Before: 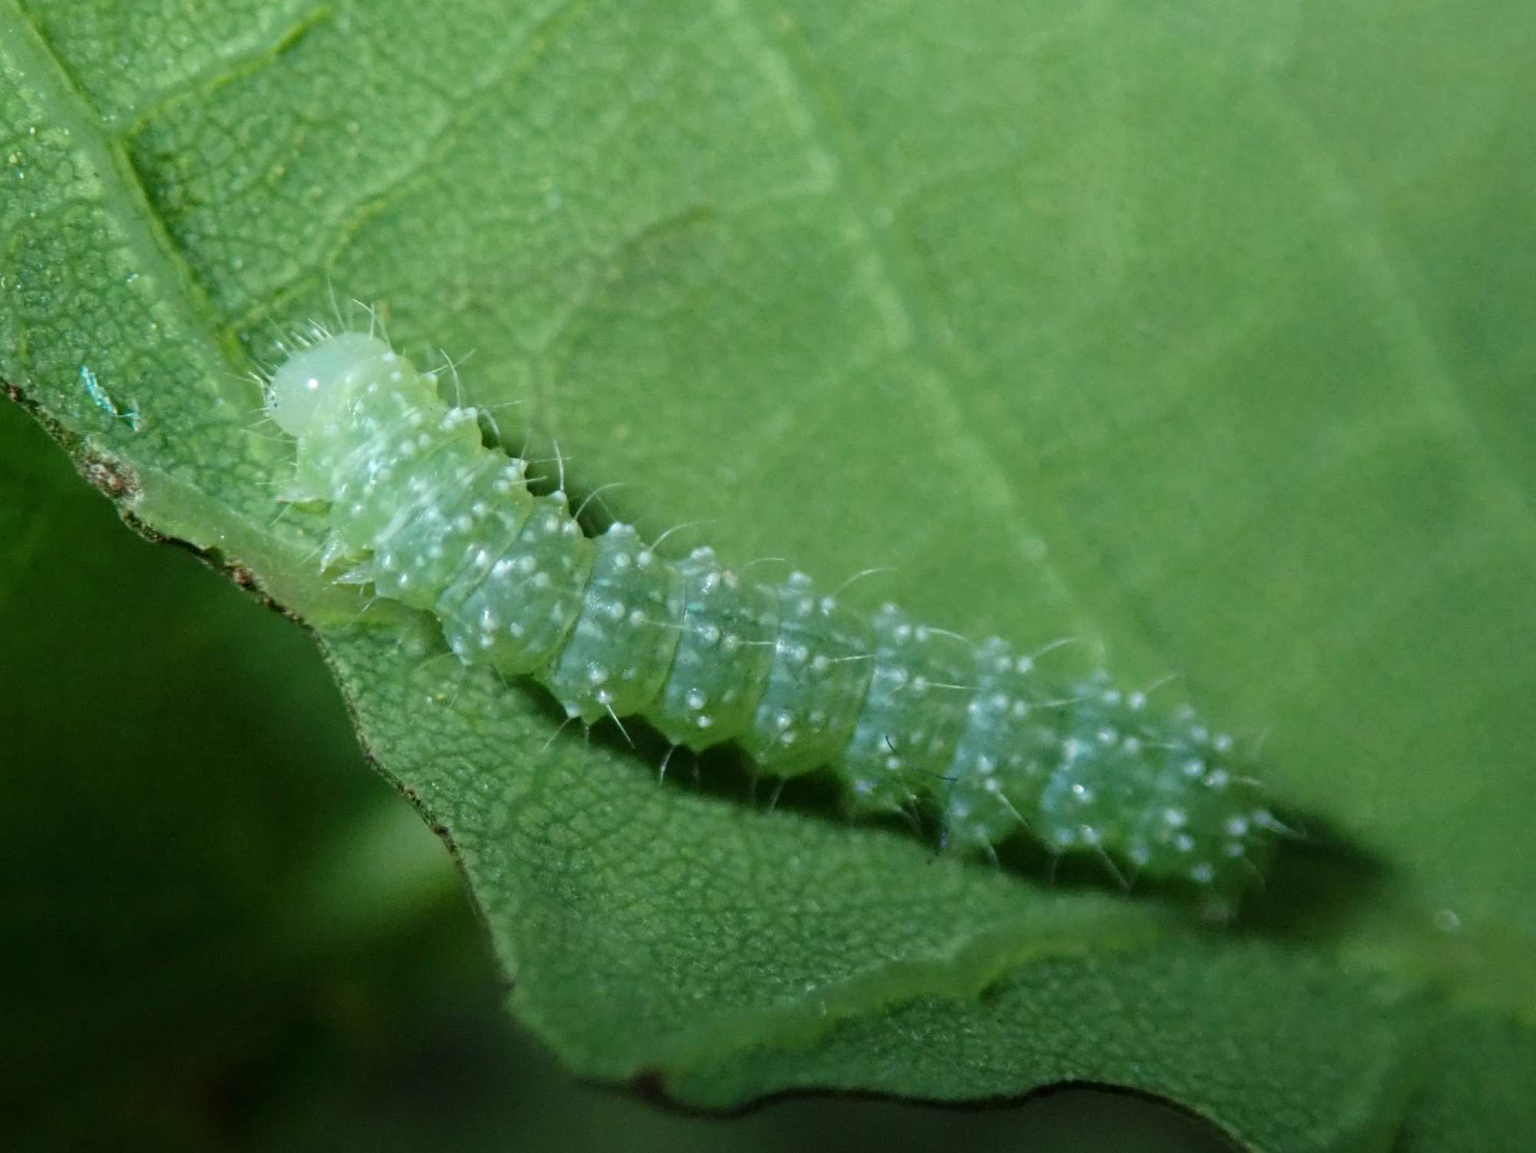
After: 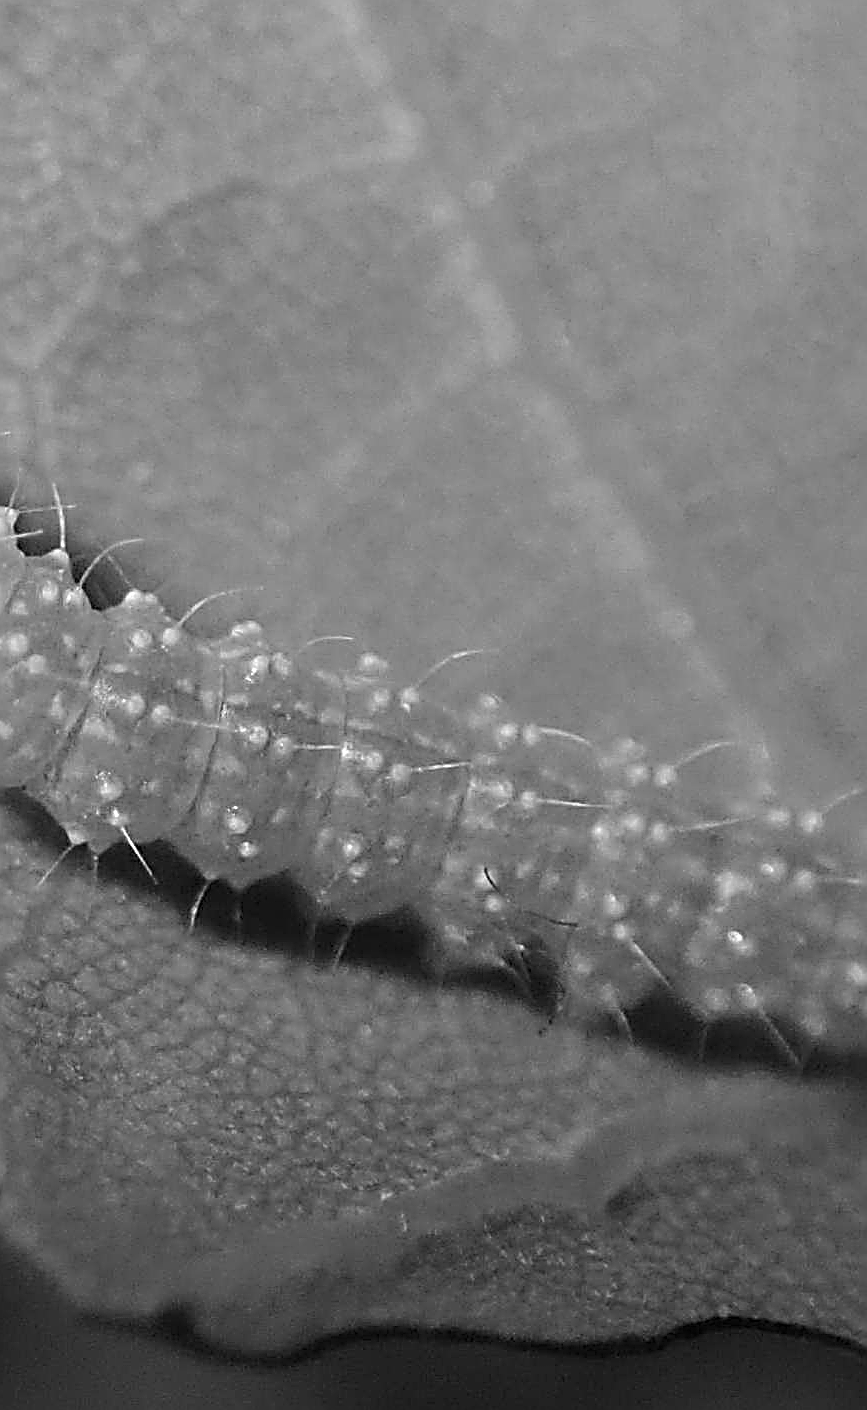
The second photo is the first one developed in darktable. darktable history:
sharpen: amount 2
crop: left 33.452%, top 6.025%, right 23.155%
monochrome: on, module defaults
